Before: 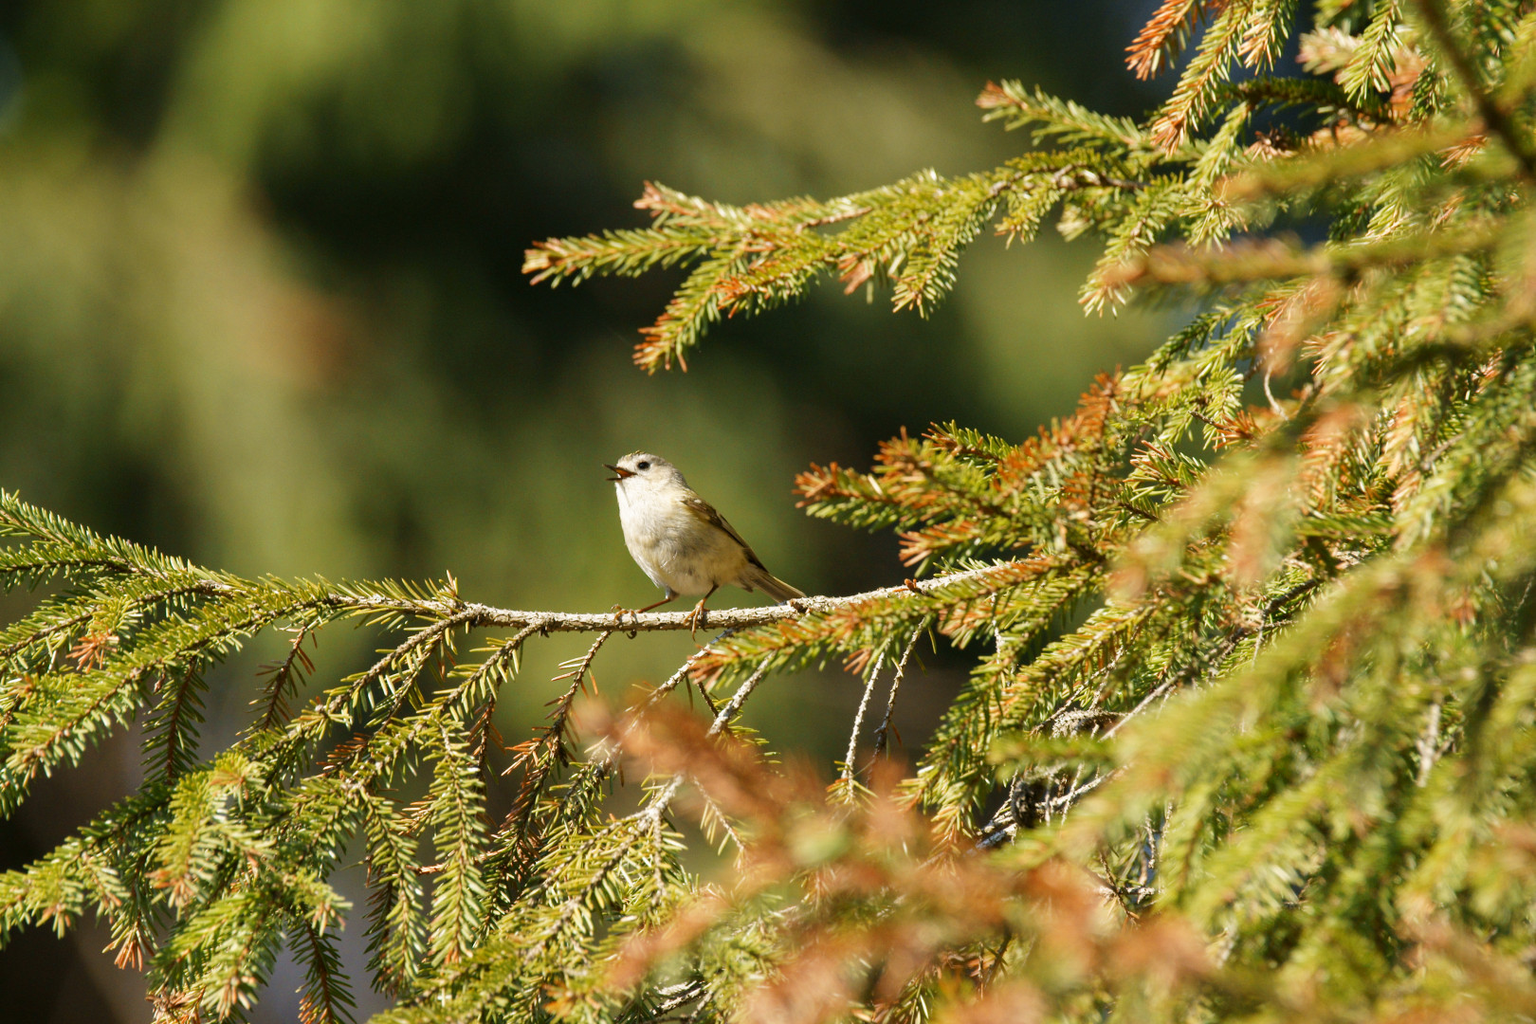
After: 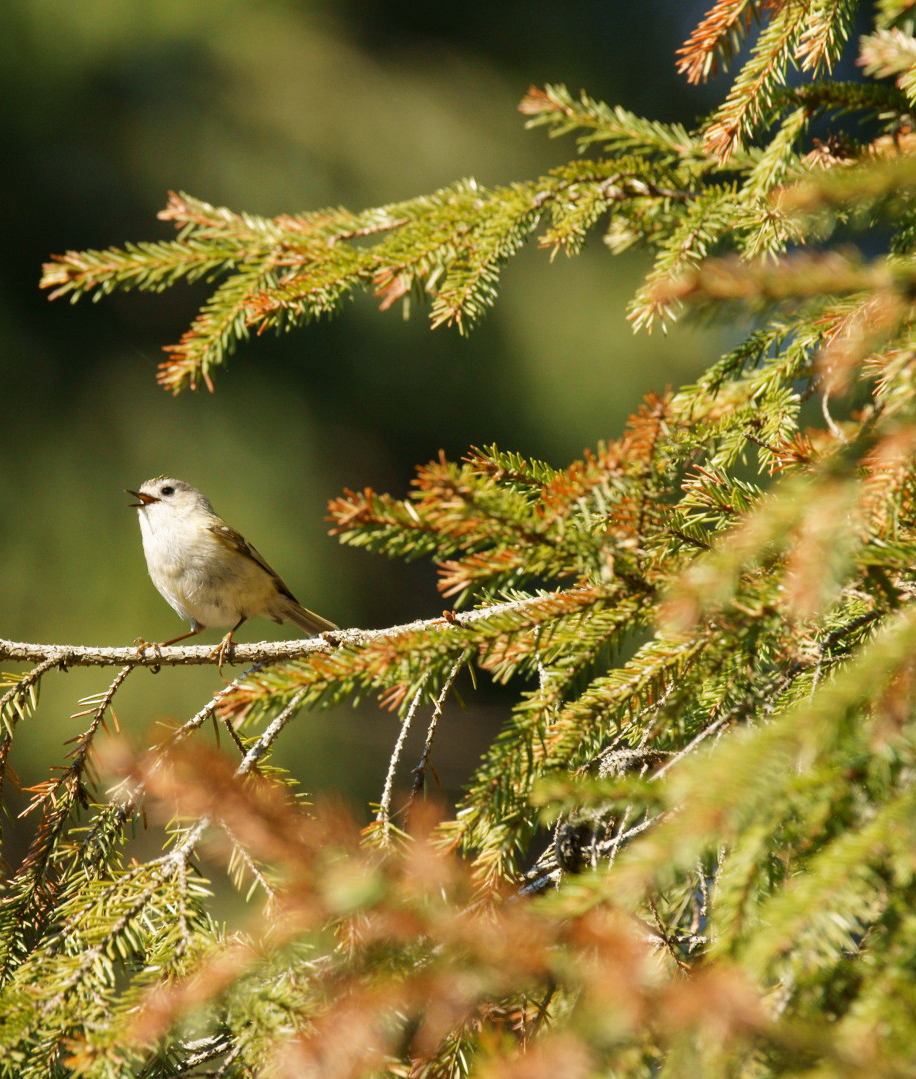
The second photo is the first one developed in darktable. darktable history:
crop: left 31.558%, top 0.012%, right 11.867%
